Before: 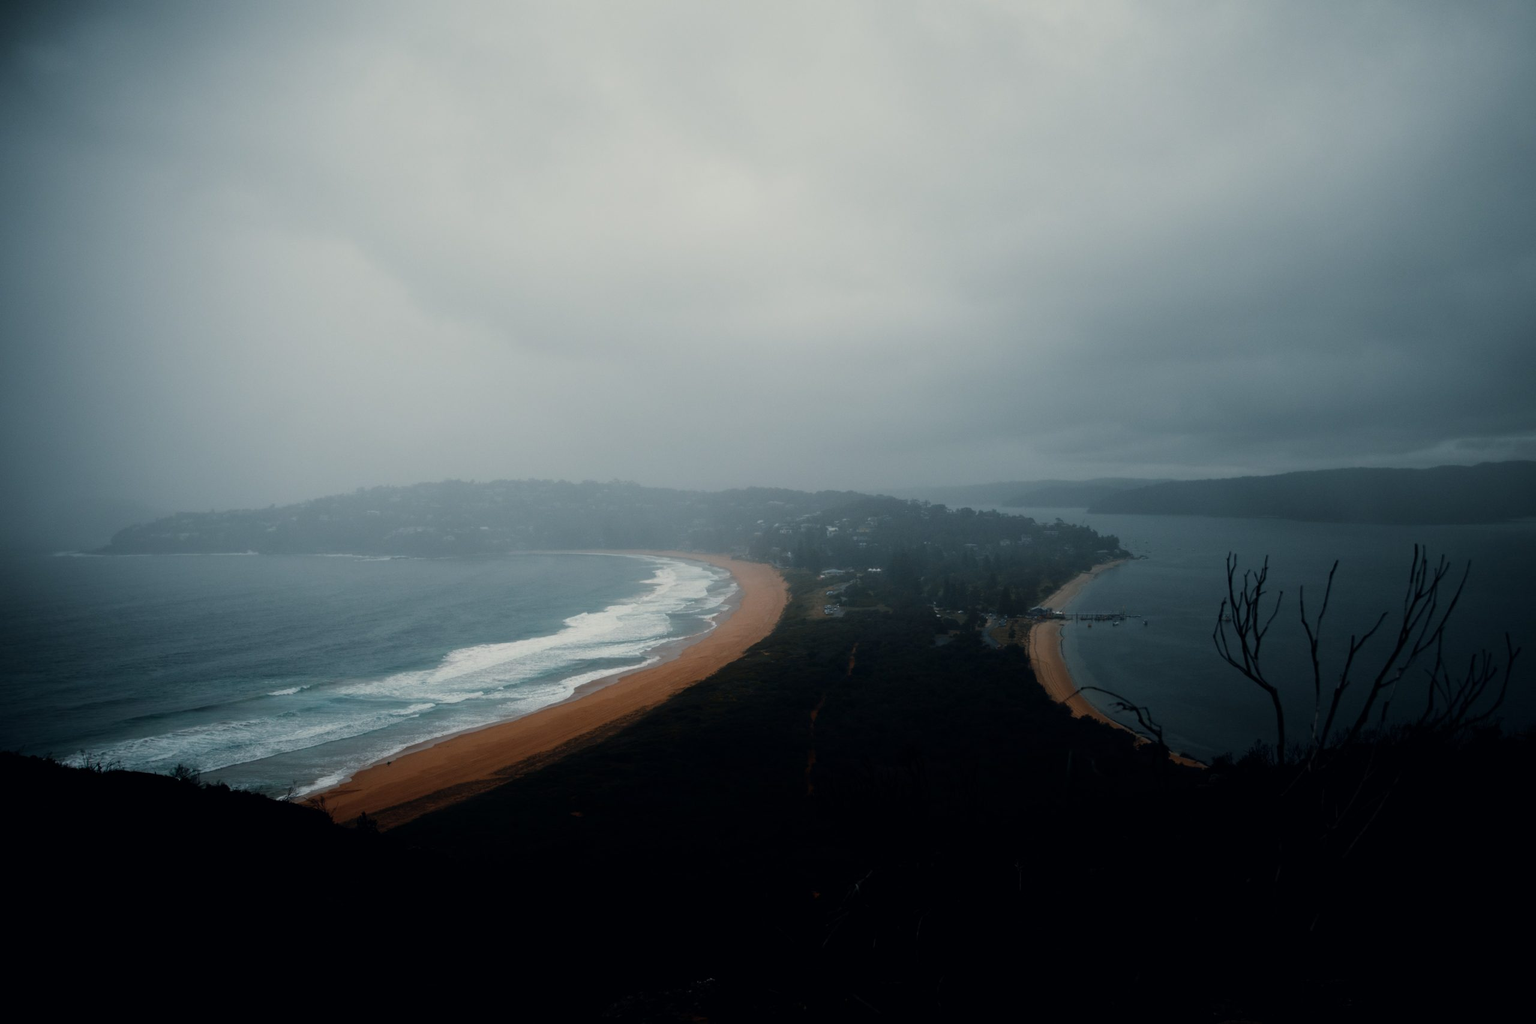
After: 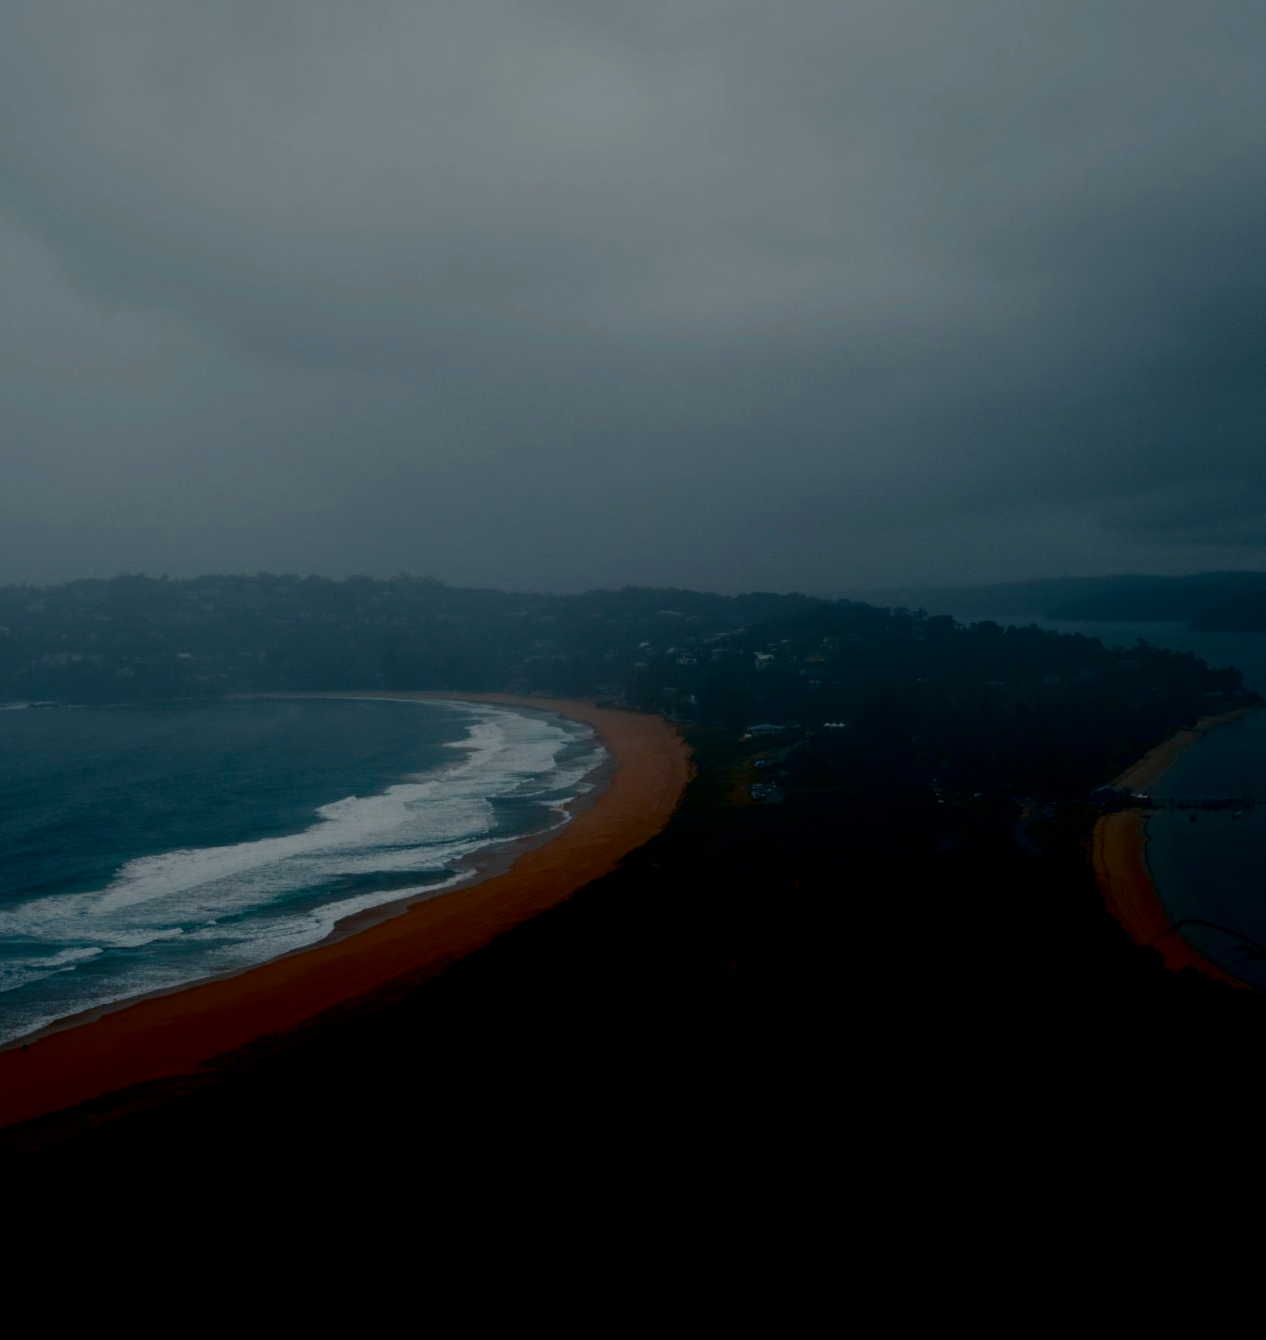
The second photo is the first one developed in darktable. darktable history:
filmic rgb: black relative exposure -7.32 EV, white relative exposure 5.09 EV, hardness 3.2
crop and rotate: angle 0.02°, left 24.353%, top 13.219%, right 26.156%, bottom 8.224%
contrast brightness saturation: contrast 0.09, brightness -0.59, saturation 0.17
haze removal: compatibility mode true, adaptive false
color correction: highlights a* -4.18, highlights b* -10.81
